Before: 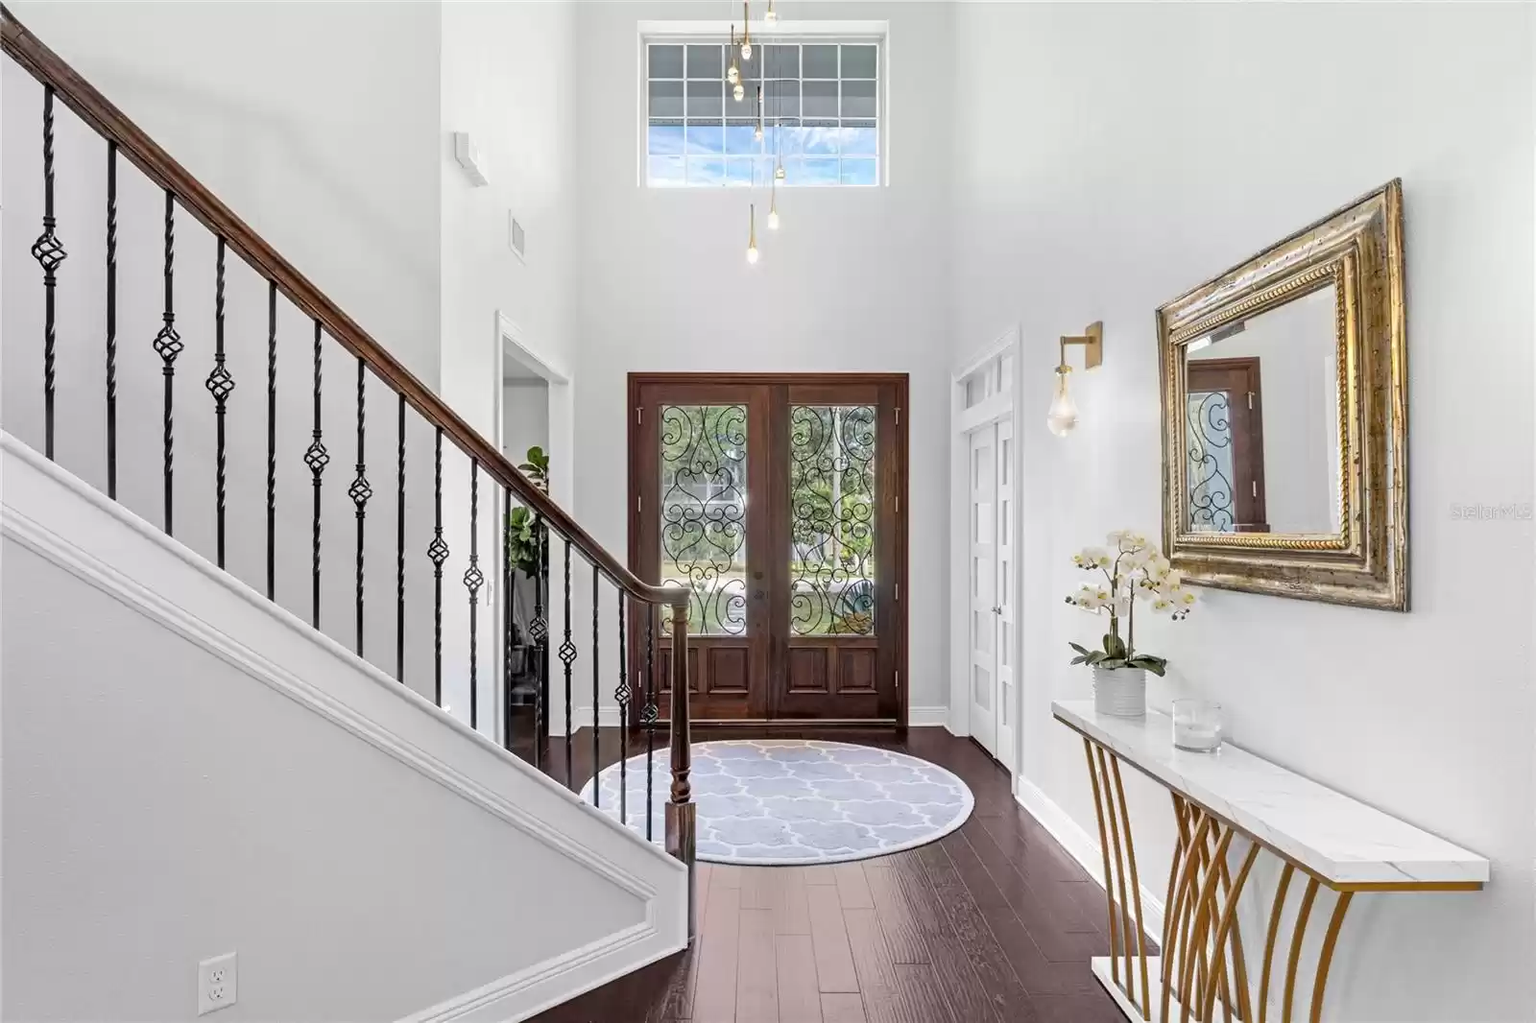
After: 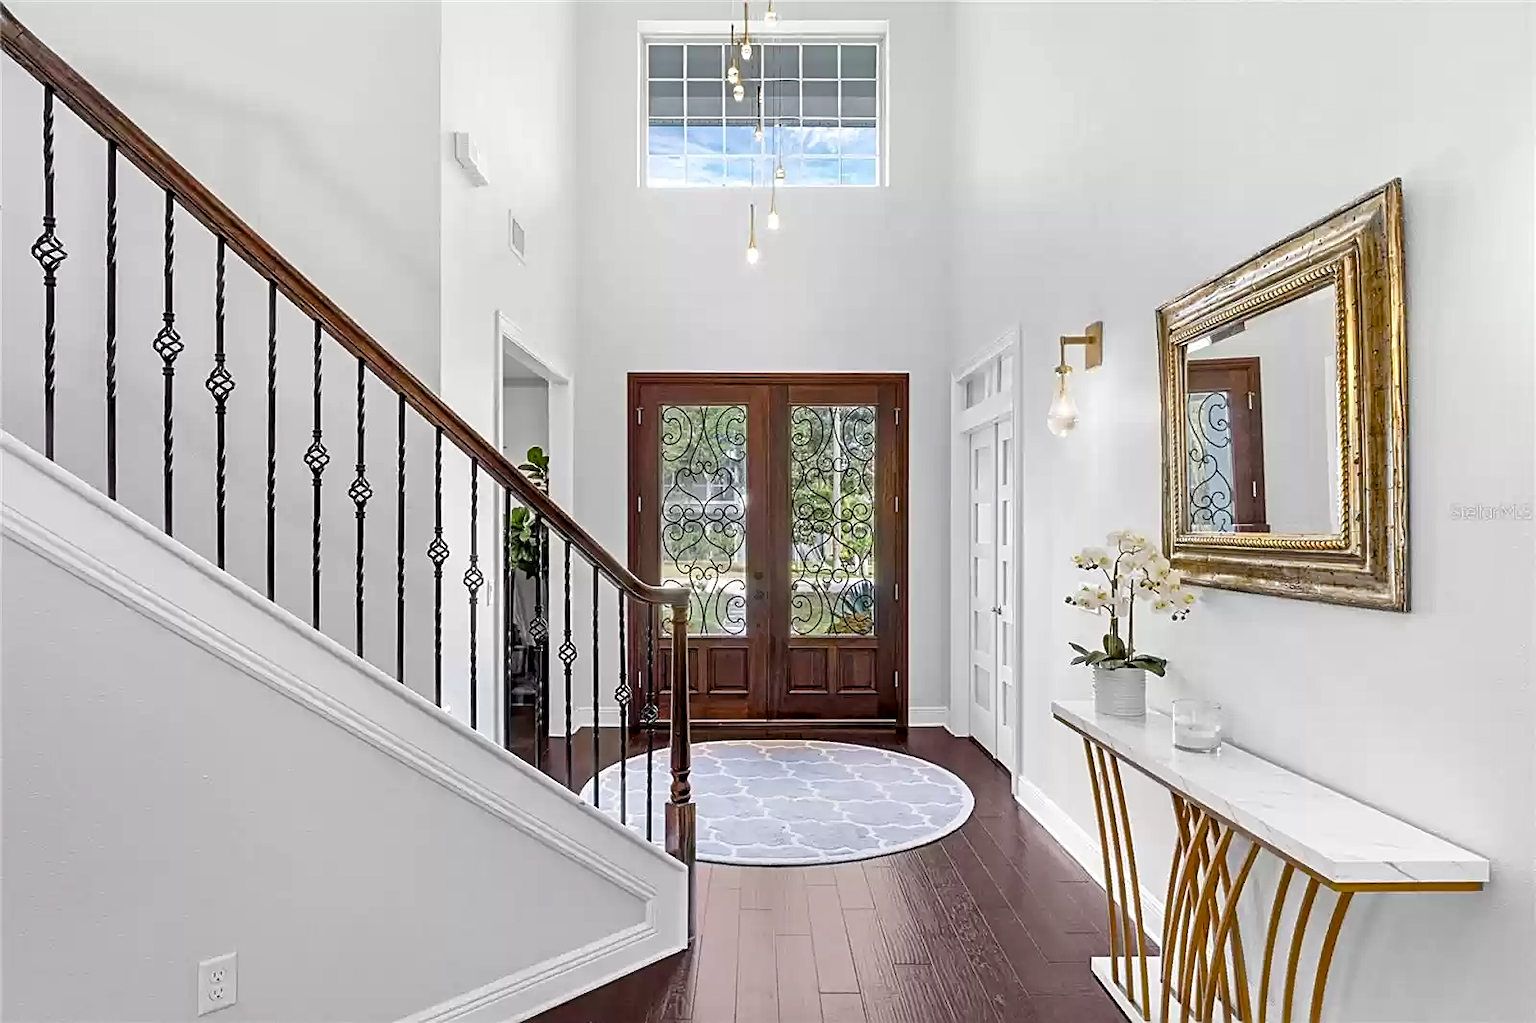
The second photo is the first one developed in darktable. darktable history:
color balance rgb: perceptual saturation grading › global saturation 20%, perceptual saturation grading › highlights -25%, perceptual saturation grading › shadows 25%
local contrast: mode bilateral grid, contrast 20, coarseness 50, detail 120%, midtone range 0.2
sharpen: on, module defaults
white balance: emerald 1
